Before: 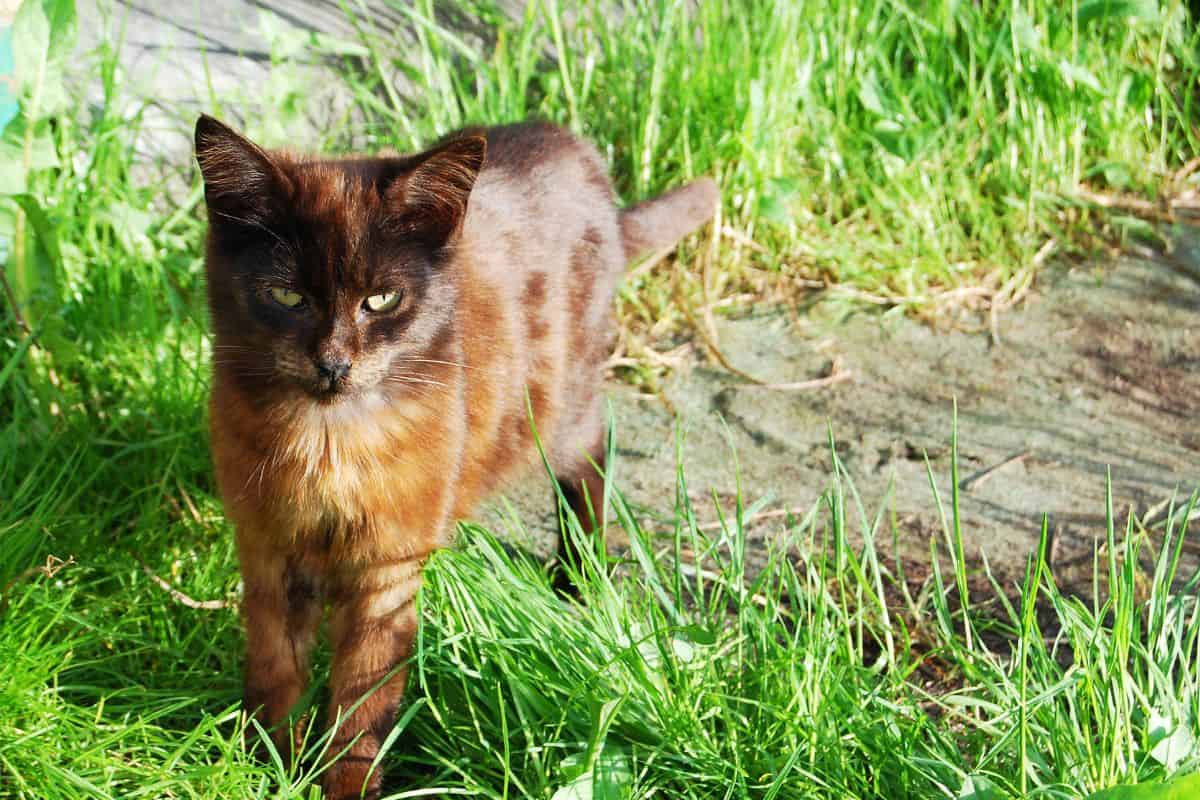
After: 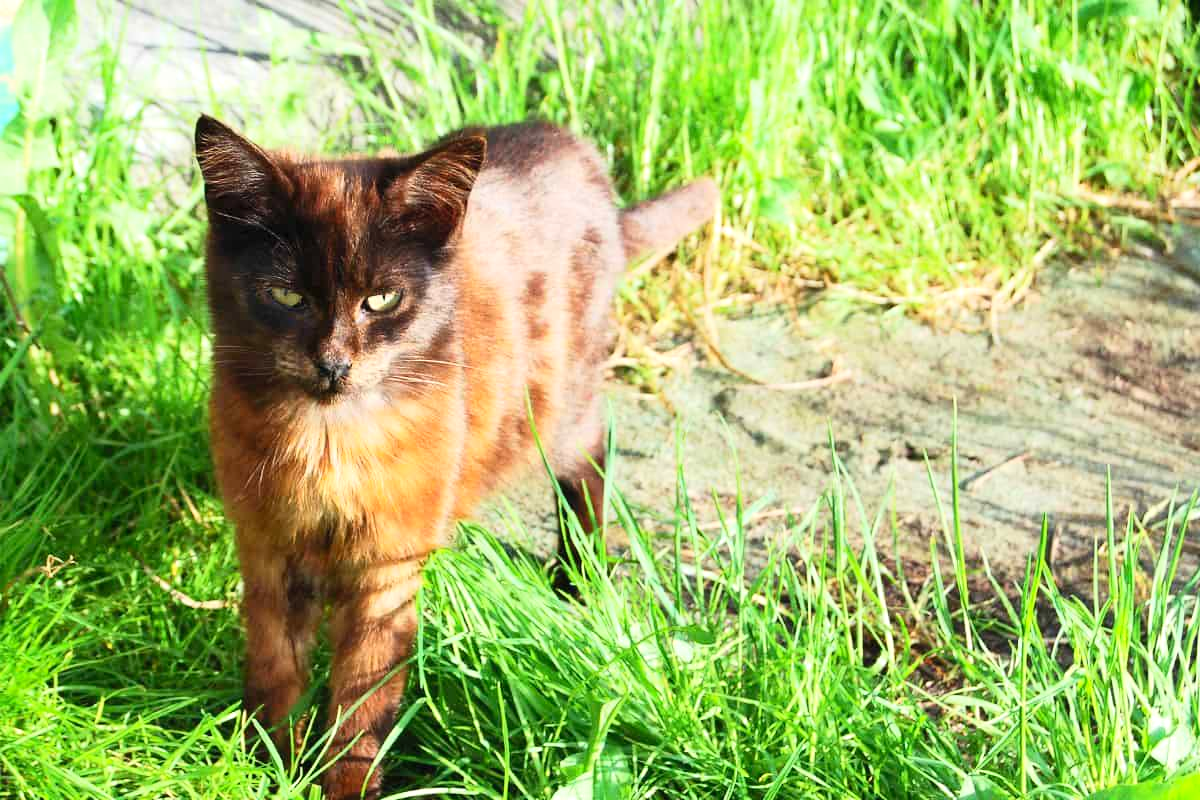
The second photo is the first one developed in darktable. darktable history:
exposure: exposure 0.2 EV, compensate highlight preservation false
contrast brightness saturation: contrast 0.2, brightness 0.15, saturation 0.14
